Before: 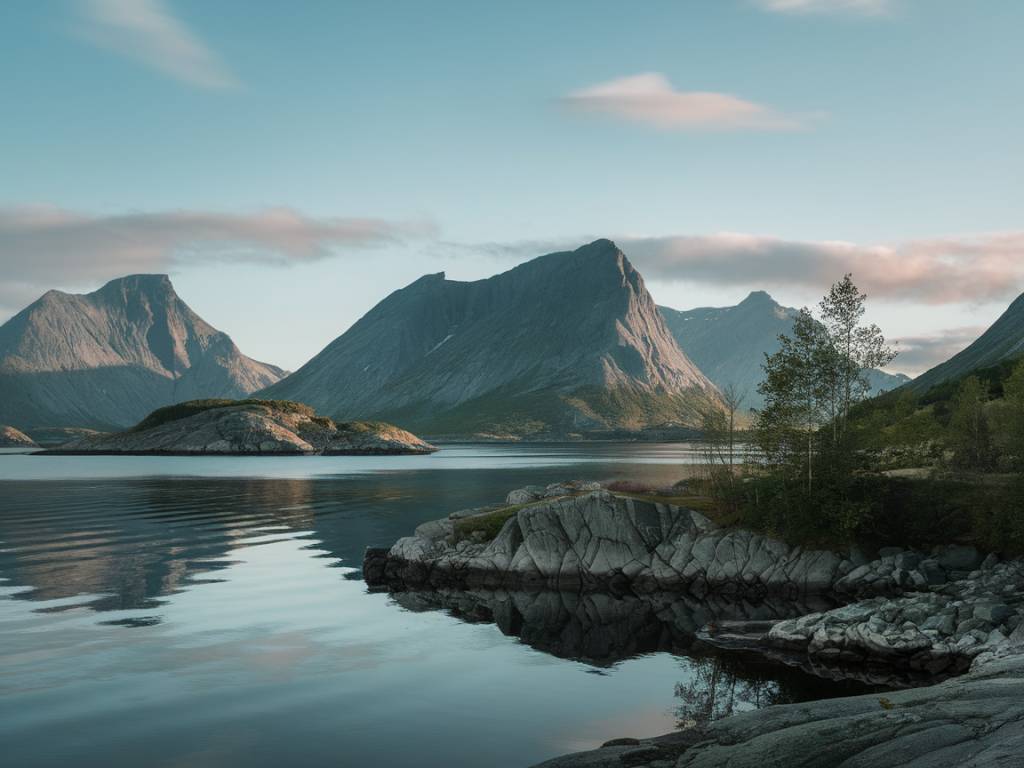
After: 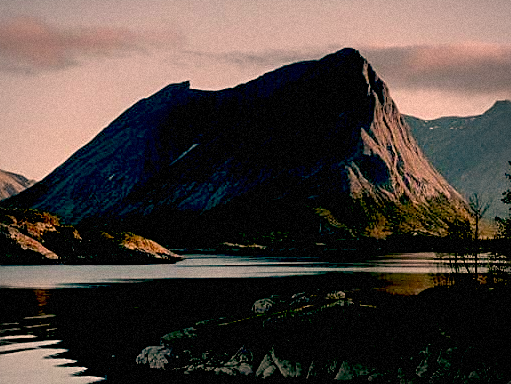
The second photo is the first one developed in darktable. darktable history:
vignetting: fall-off radius 81.94%
grain: mid-tones bias 0%
crop: left 25%, top 25%, right 25%, bottom 25%
exposure: black level correction 0.1, exposure -0.092 EV, compensate highlight preservation false
color correction: highlights a* 21.88, highlights b* 22.25
graduated density: density 0.38 EV, hardness 21%, rotation -6.11°, saturation 32%
sharpen: on, module defaults
